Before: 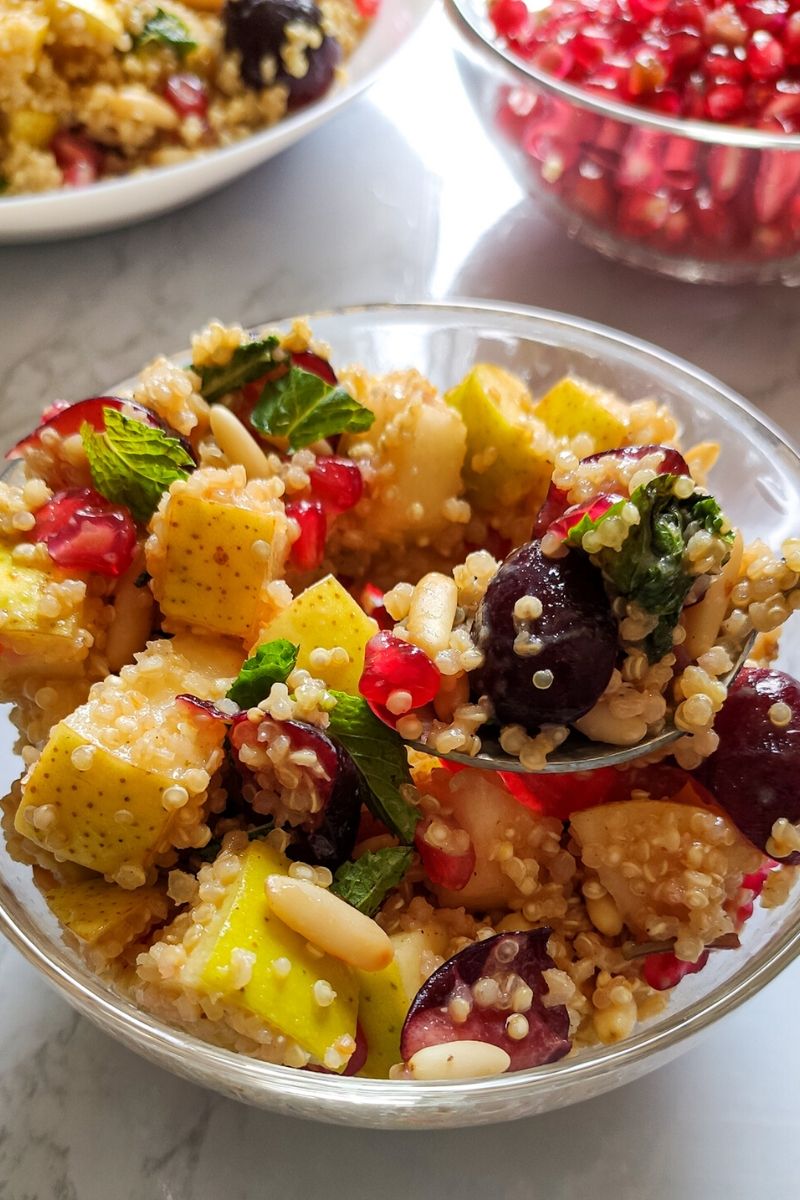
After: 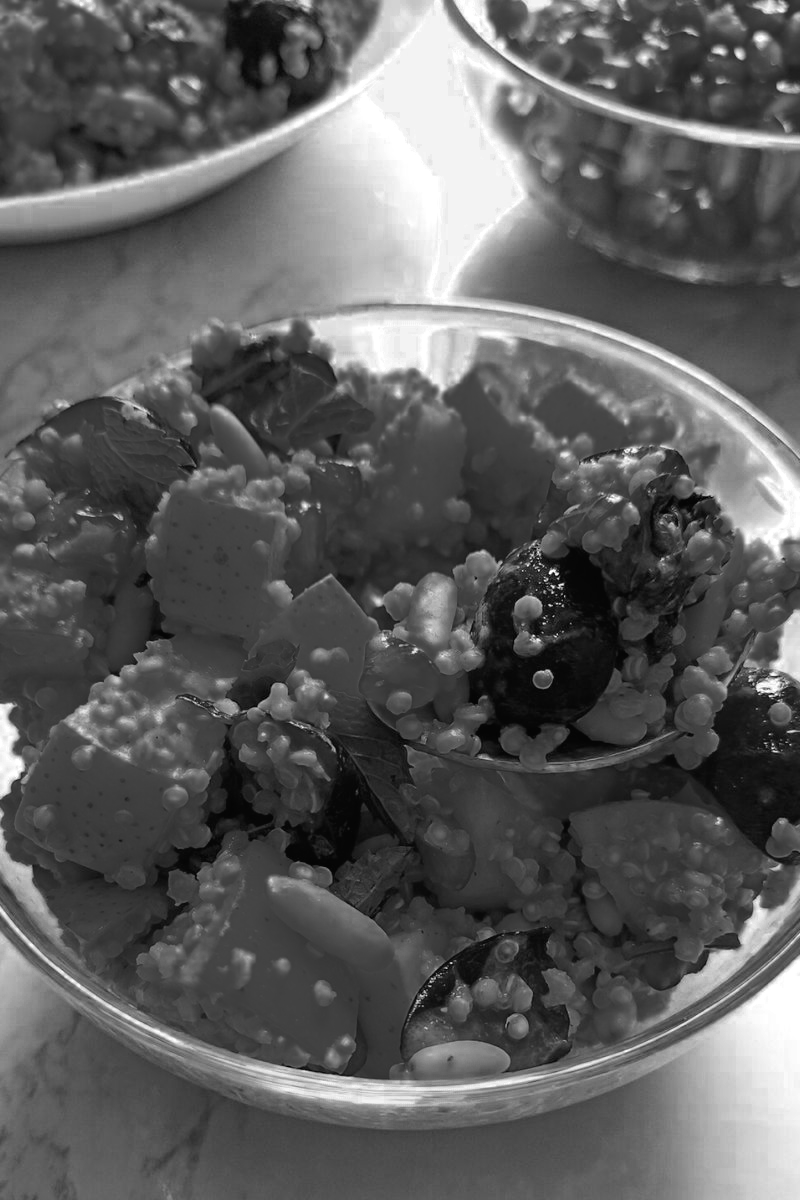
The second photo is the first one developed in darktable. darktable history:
color balance: lift [1.001, 0.997, 0.99, 1.01], gamma [1.007, 1, 0.975, 1.025], gain [1, 1.065, 1.052, 0.935], contrast 13.25%
haze removal: strength 0.29, distance 0.25, compatibility mode true, adaptive false
color zones: curves: ch0 [(0.287, 0.048) (0.493, 0.484) (0.737, 0.816)]; ch1 [(0, 0) (0.143, 0) (0.286, 0) (0.429, 0) (0.571, 0) (0.714, 0) (0.857, 0)]
